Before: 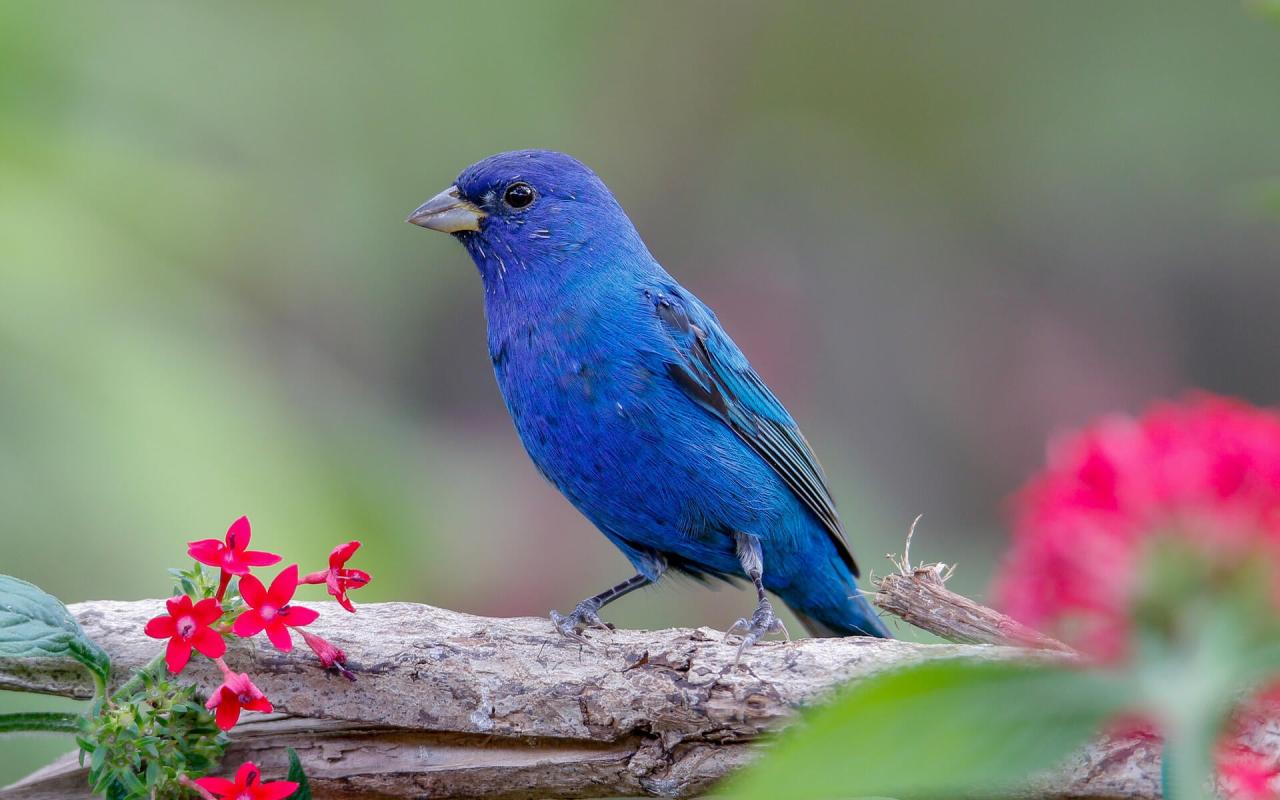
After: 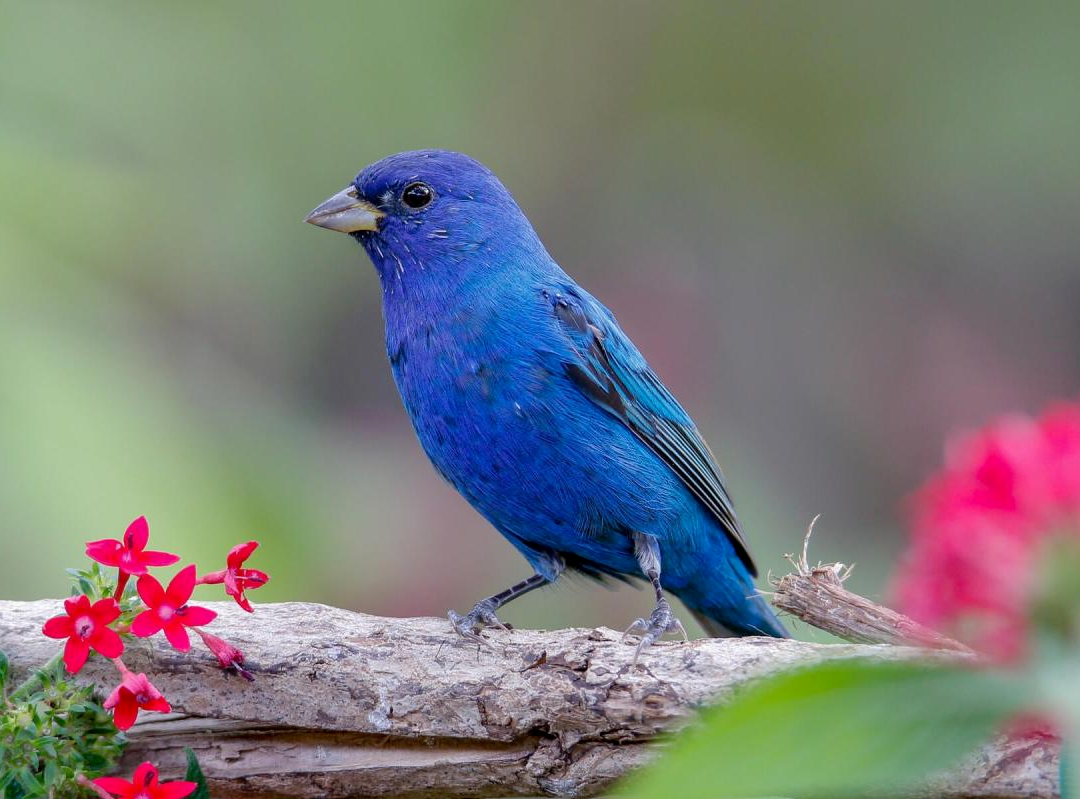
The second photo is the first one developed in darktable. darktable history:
crop: left 8.041%, right 7.527%
exposure: black level correction 0.001, compensate highlight preservation false
